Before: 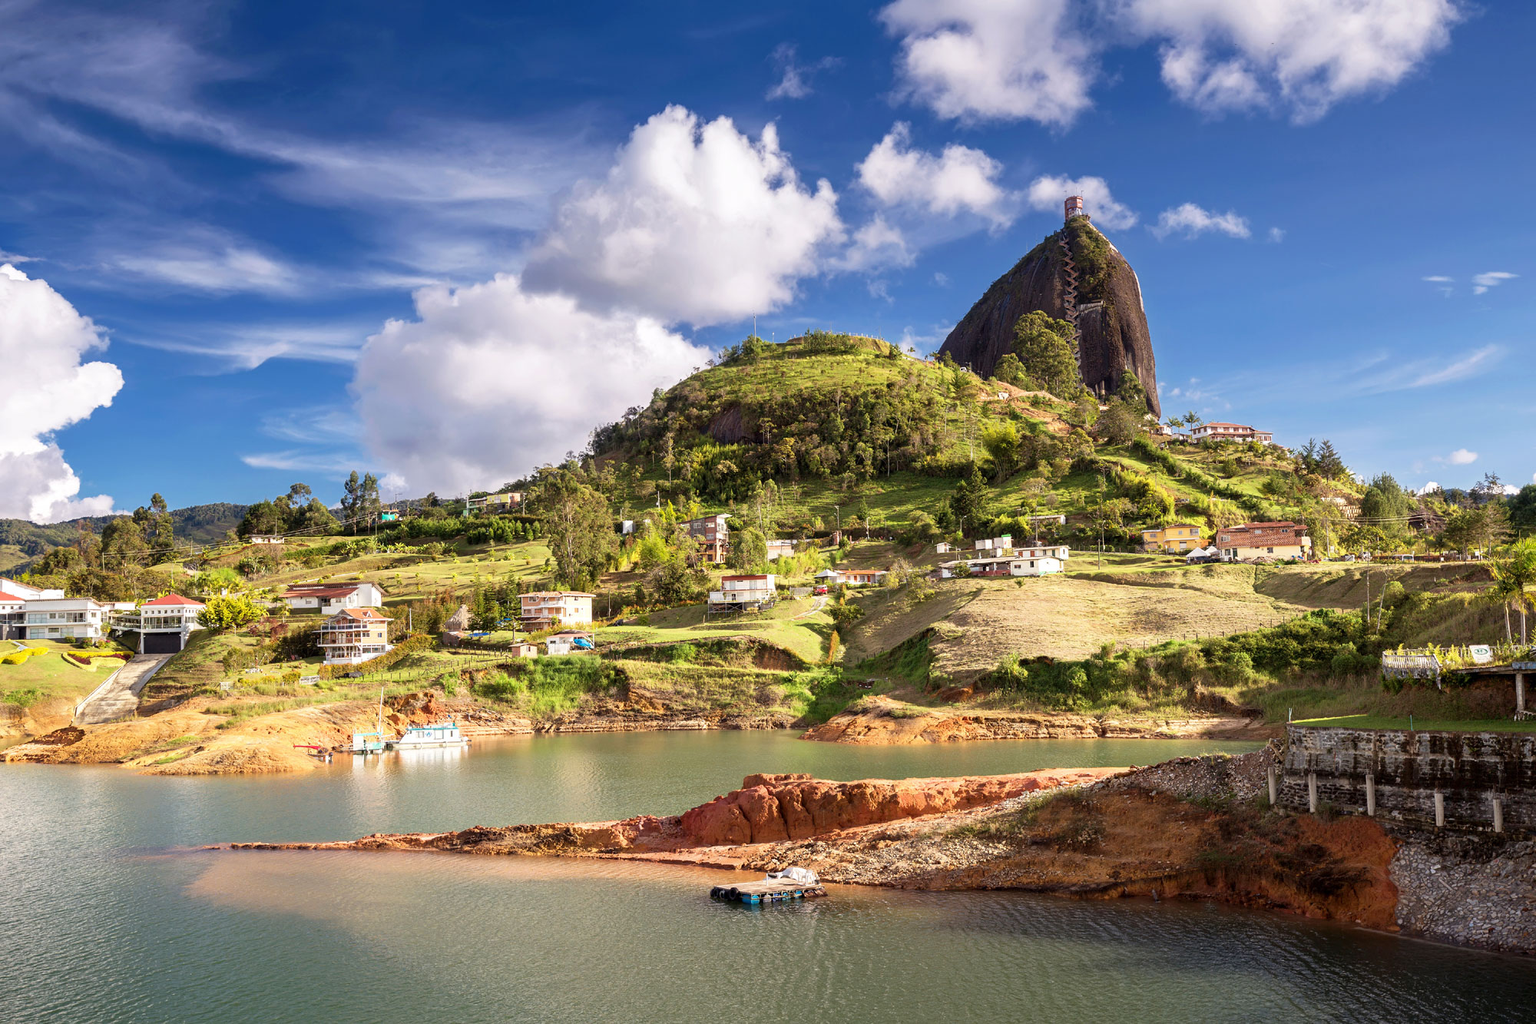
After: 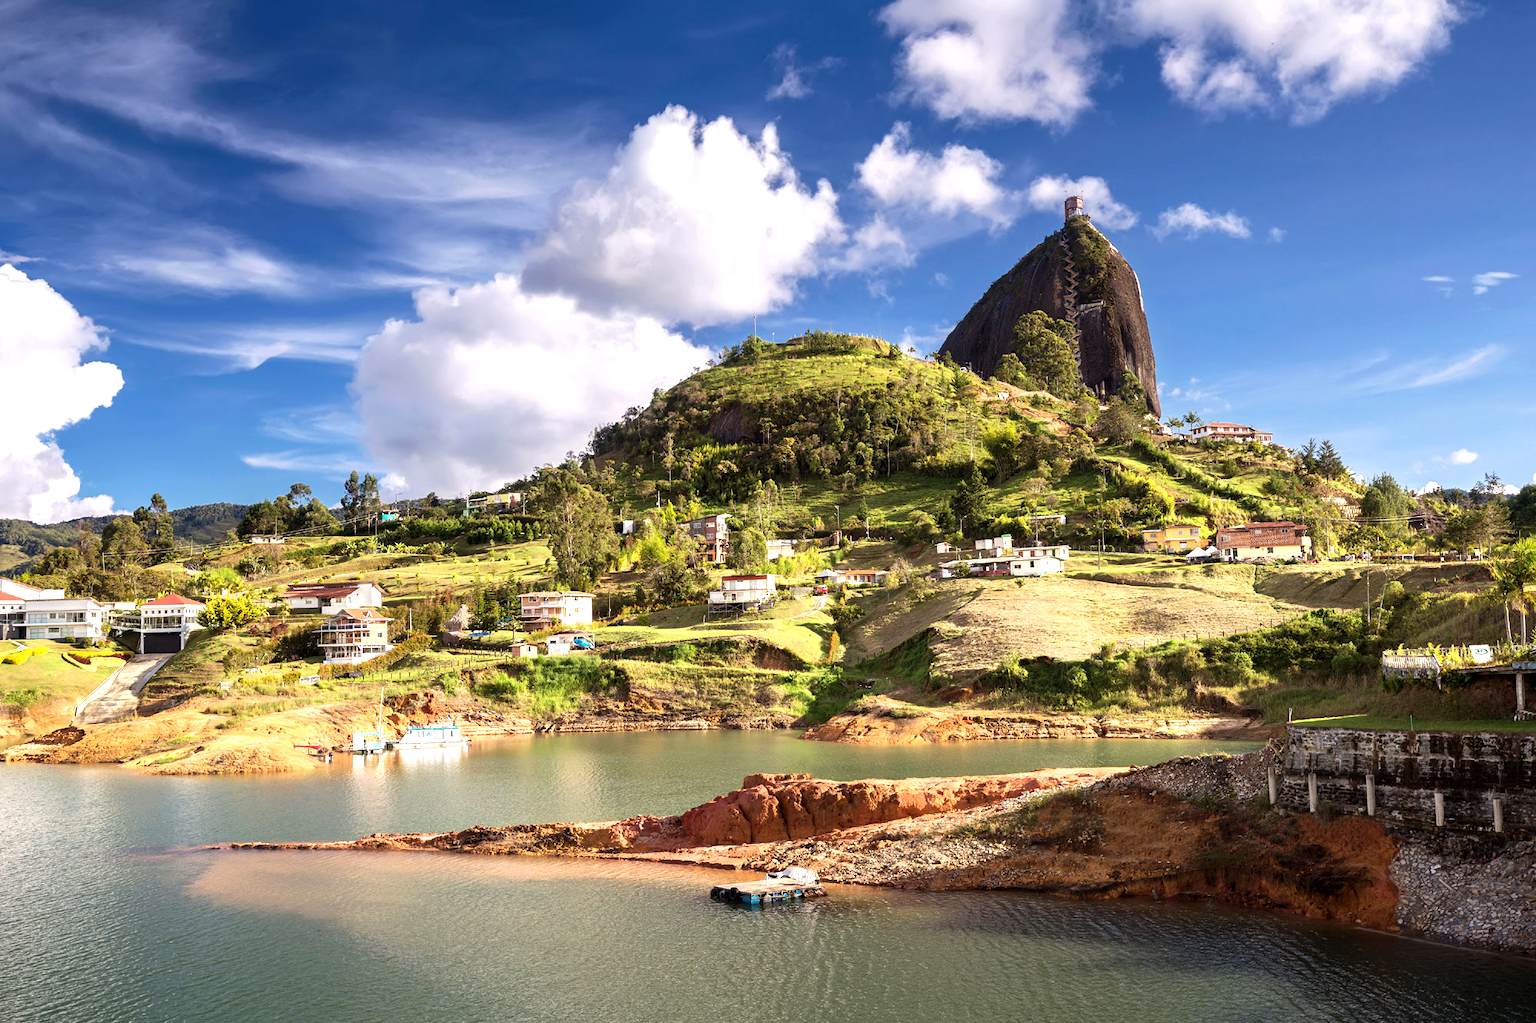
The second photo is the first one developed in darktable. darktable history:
tone equalizer: -8 EV -0.382 EV, -7 EV -0.361 EV, -6 EV -0.348 EV, -5 EV -0.193 EV, -3 EV 0.188 EV, -2 EV 0.335 EV, -1 EV 0.388 EV, +0 EV 0.432 EV, edges refinement/feathering 500, mask exposure compensation -1.57 EV, preserve details no
